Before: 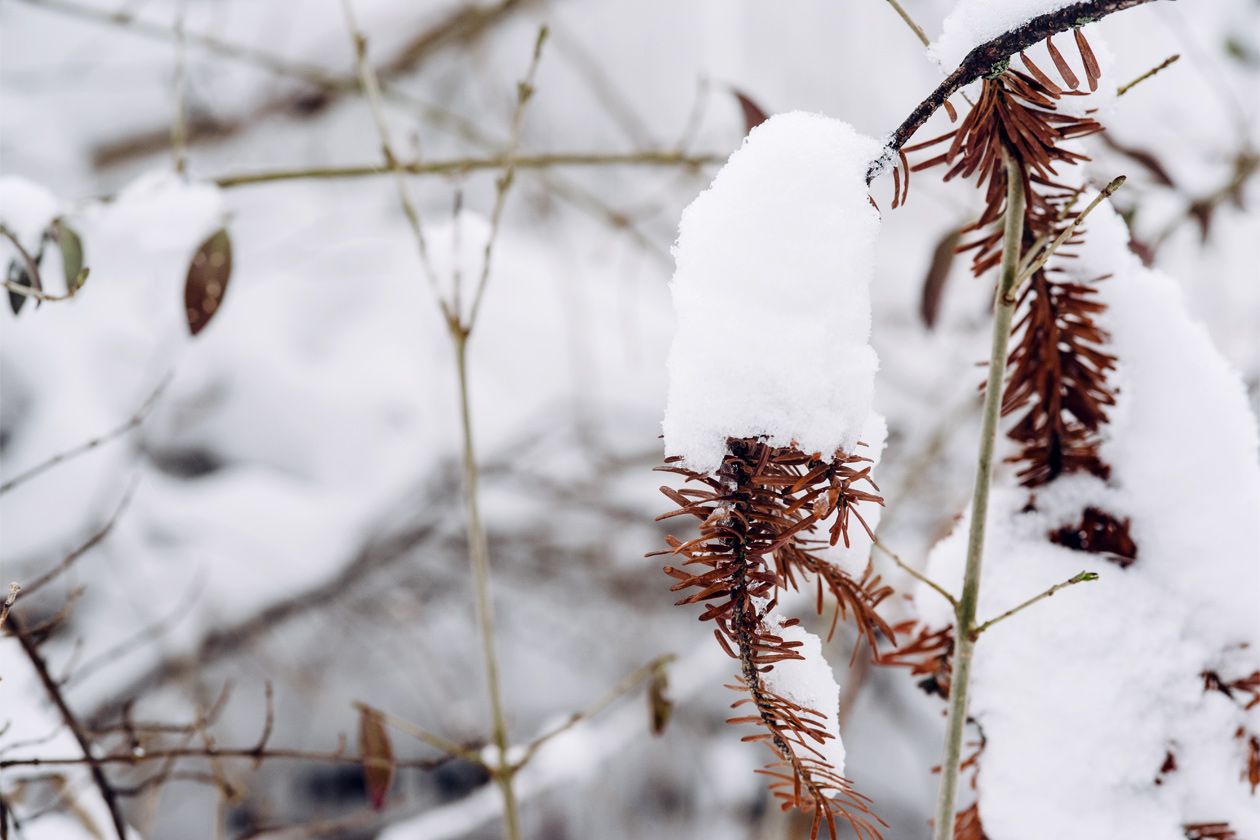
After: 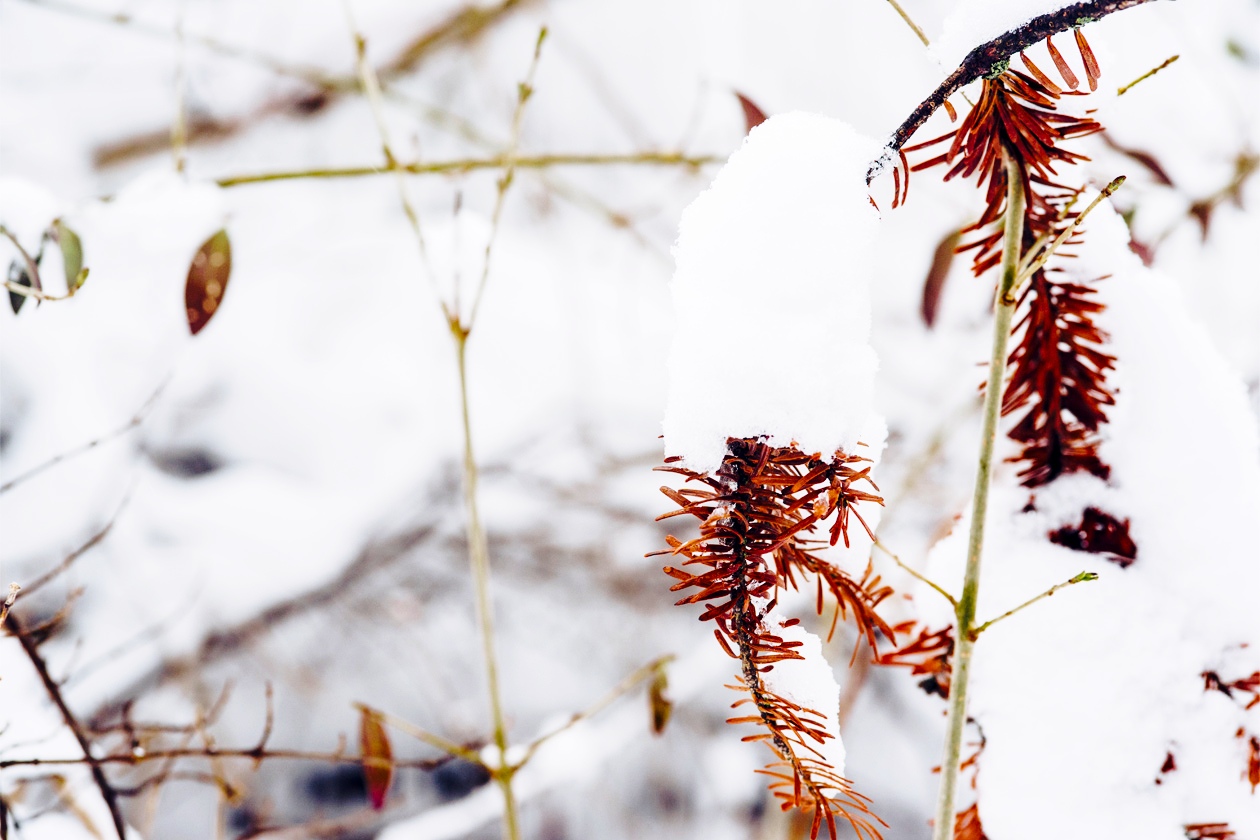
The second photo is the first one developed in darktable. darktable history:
base curve: curves: ch0 [(0, 0) (0.028, 0.03) (0.121, 0.232) (0.46, 0.748) (0.859, 0.968) (1, 1)], preserve colors none
color balance rgb: linear chroma grading › global chroma 15%, perceptual saturation grading › global saturation 30%
